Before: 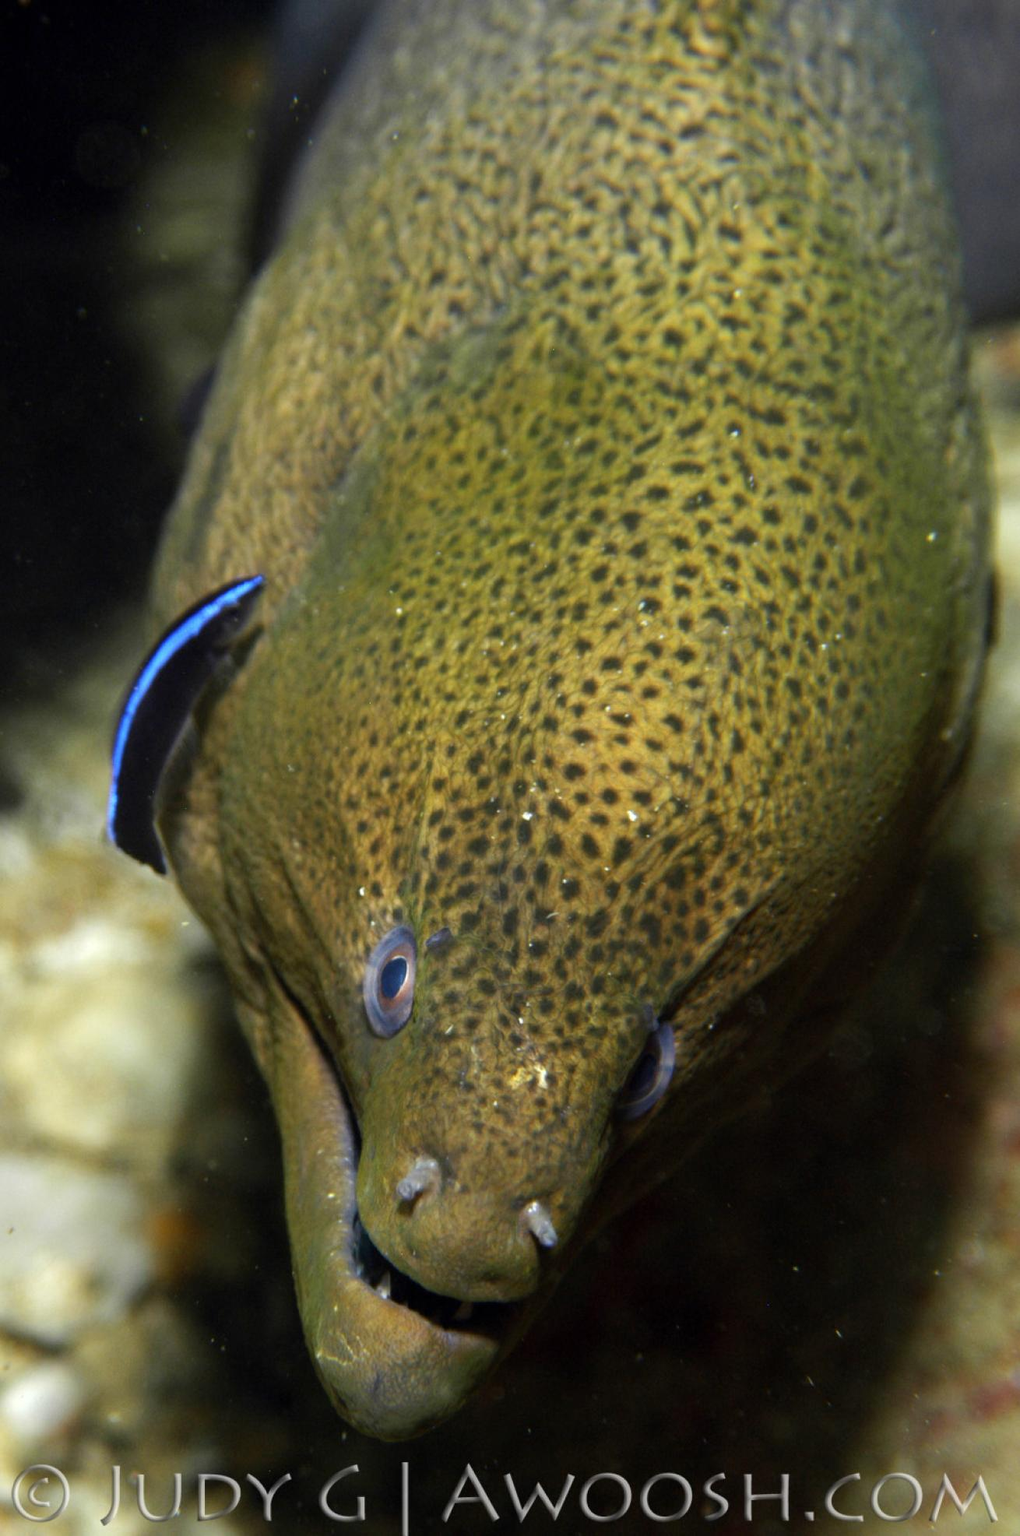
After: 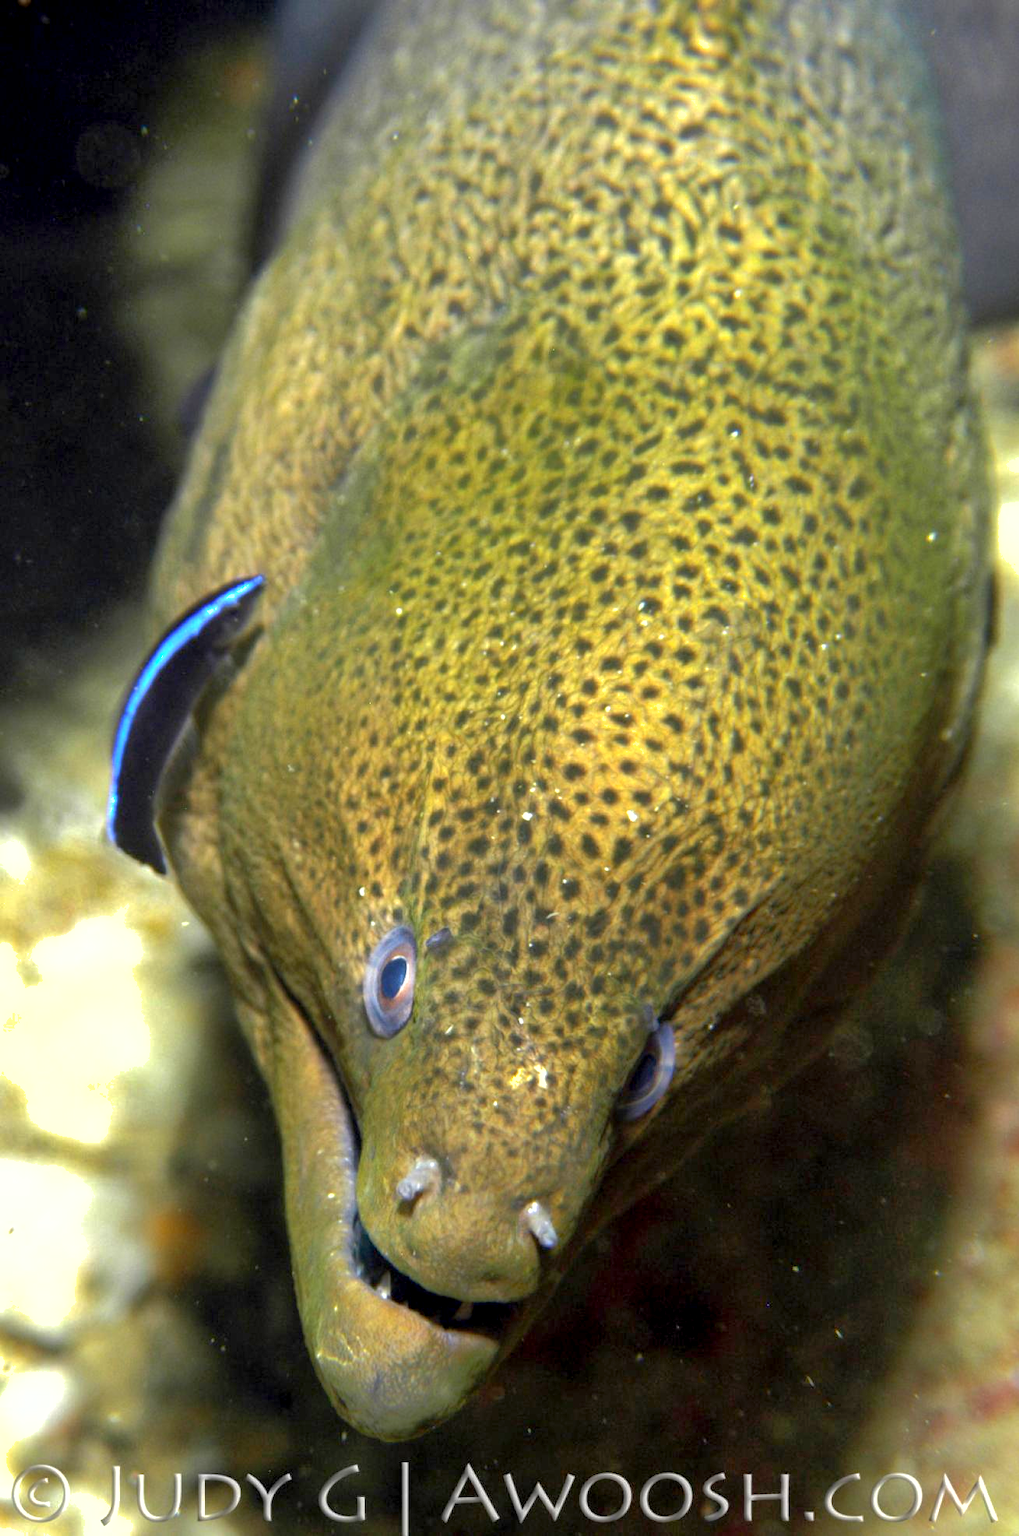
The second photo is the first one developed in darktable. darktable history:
shadows and highlights: on, module defaults
exposure: black level correction 0.001, exposure 1 EV, compensate highlight preservation false
